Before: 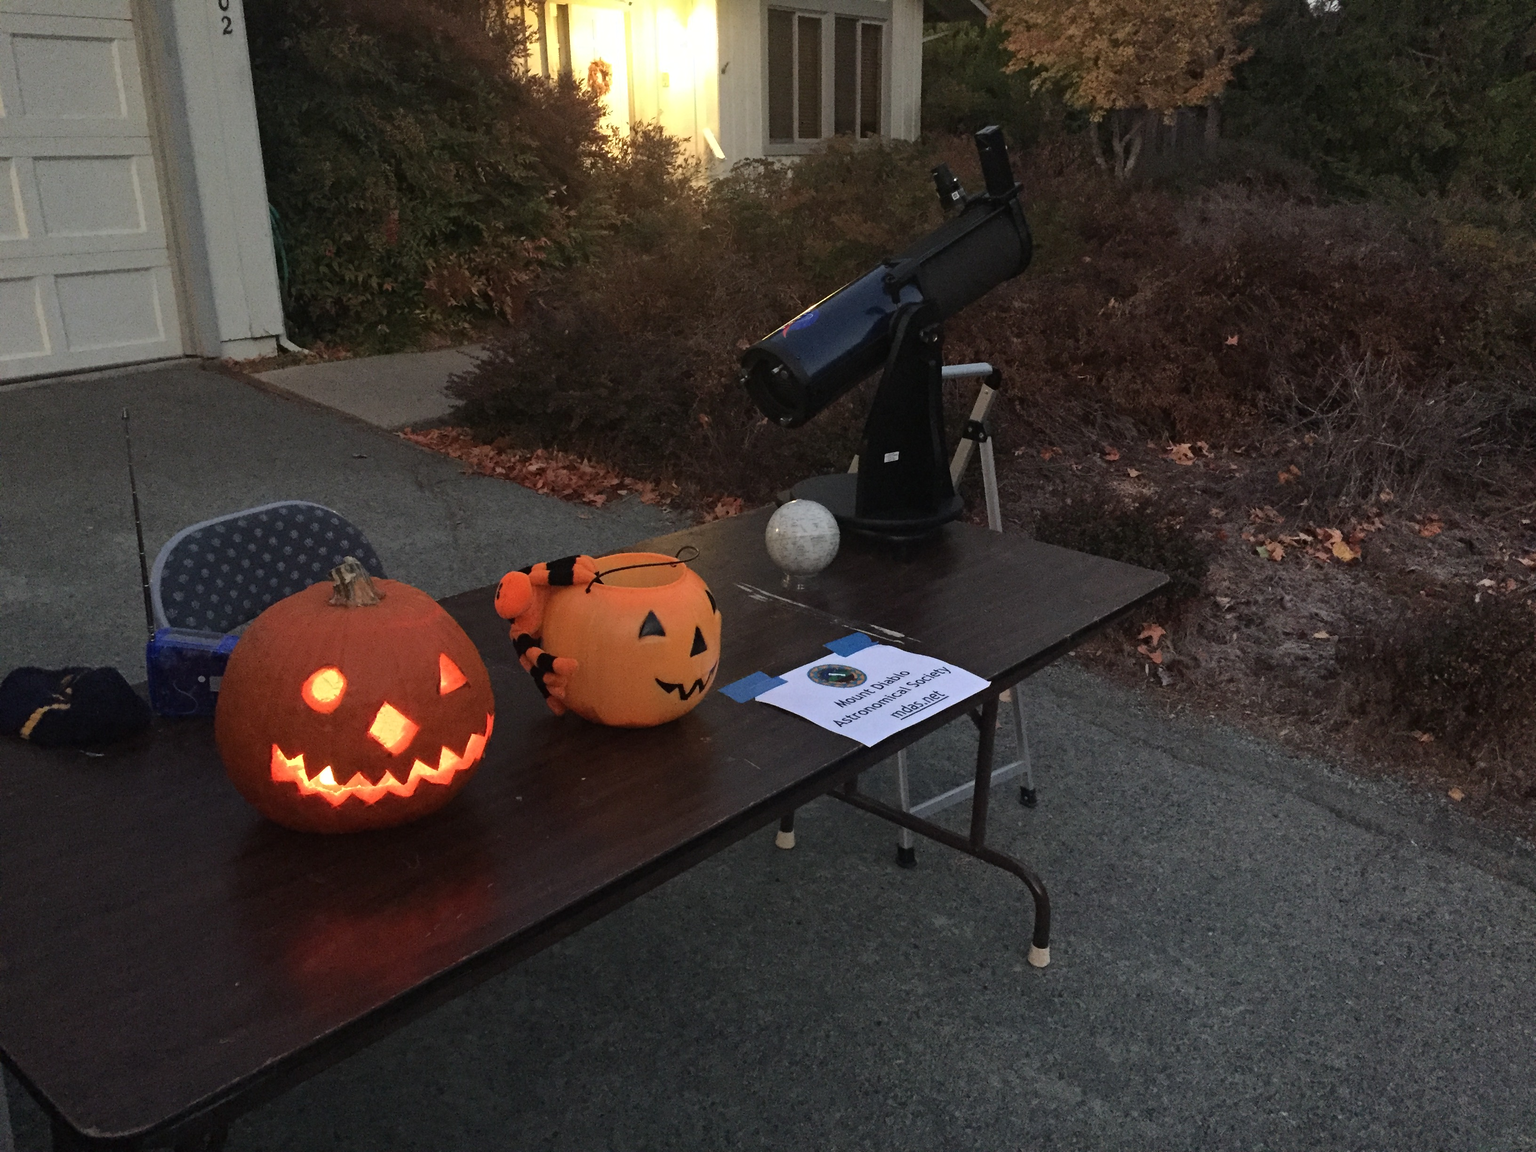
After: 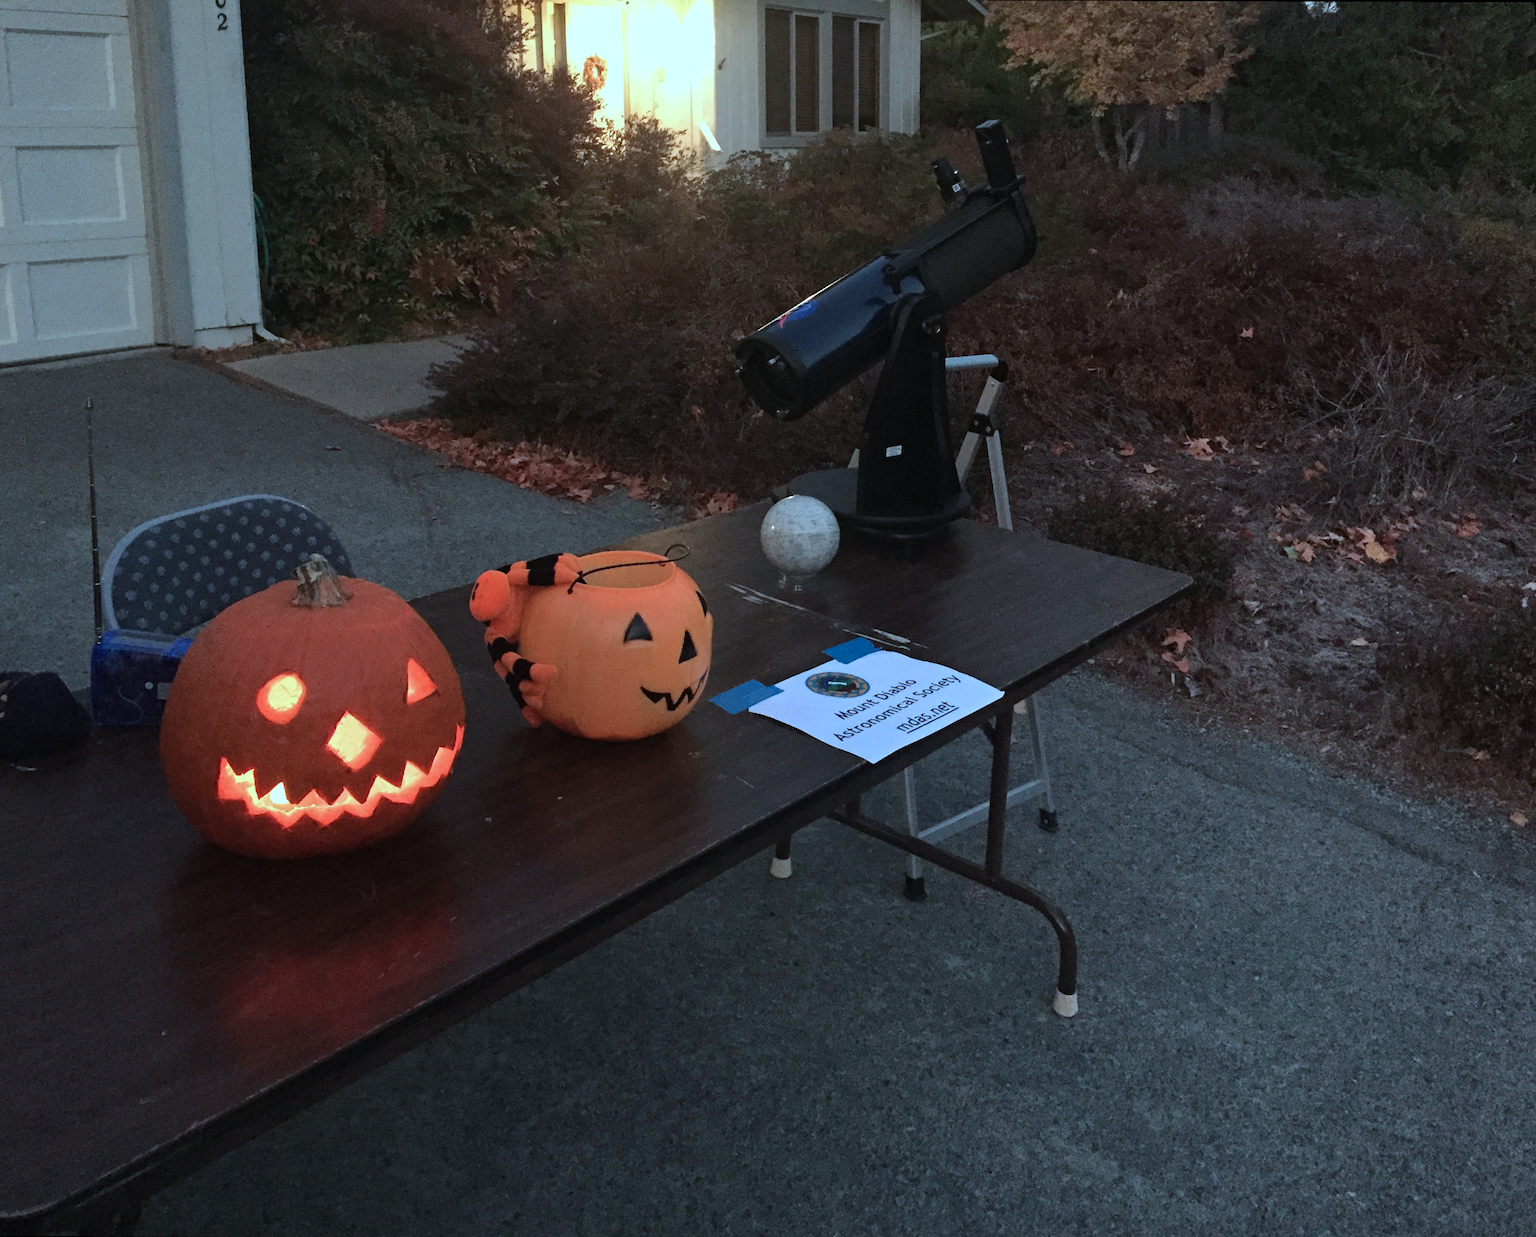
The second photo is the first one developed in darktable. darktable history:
rotate and perspective: rotation 0.215°, lens shift (vertical) -0.139, crop left 0.069, crop right 0.939, crop top 0.002, crop bottom 0.996
color correction: highlights a* -9.35, highlights b* -23.15
